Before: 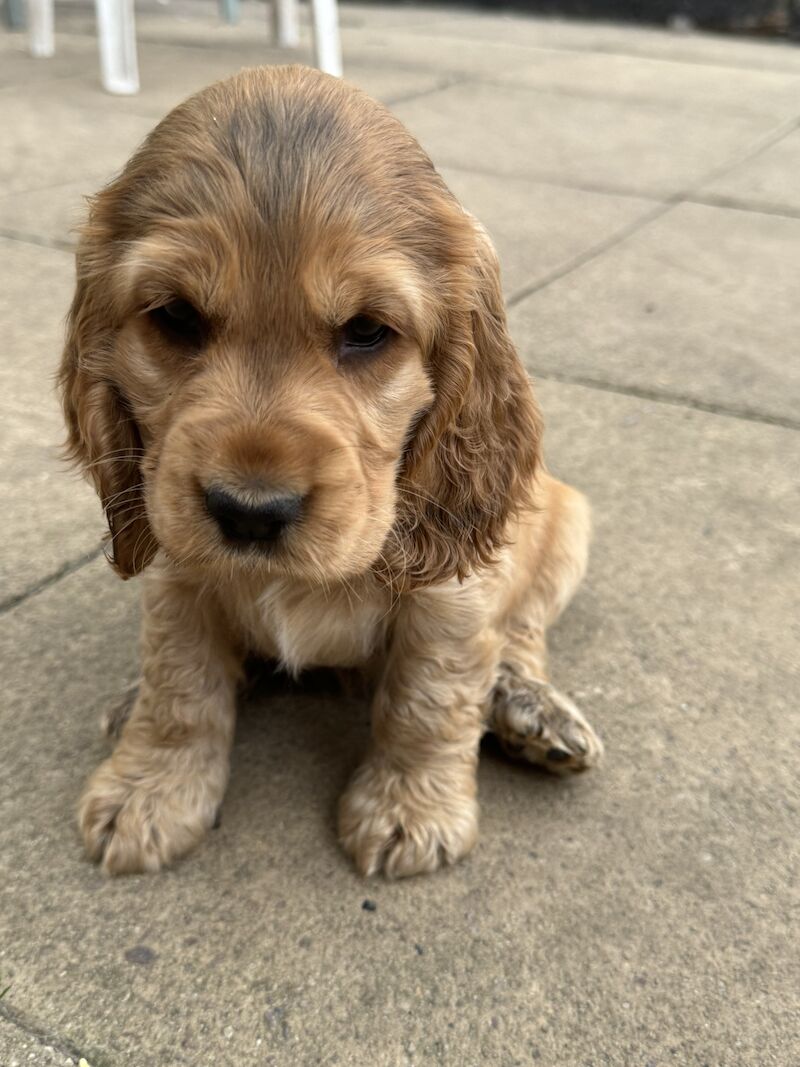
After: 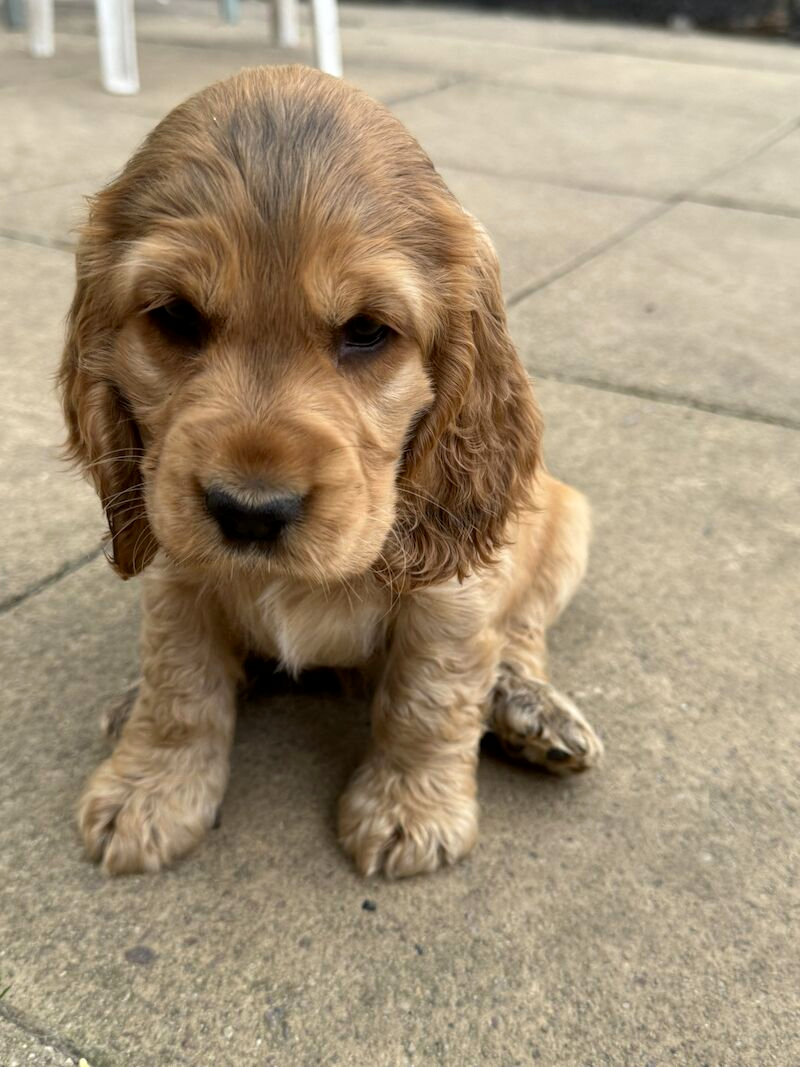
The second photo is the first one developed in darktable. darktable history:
exposure: black level correction 0.001, compensate highlight preservation false
contrast brightness saturation: saturation 0.1
